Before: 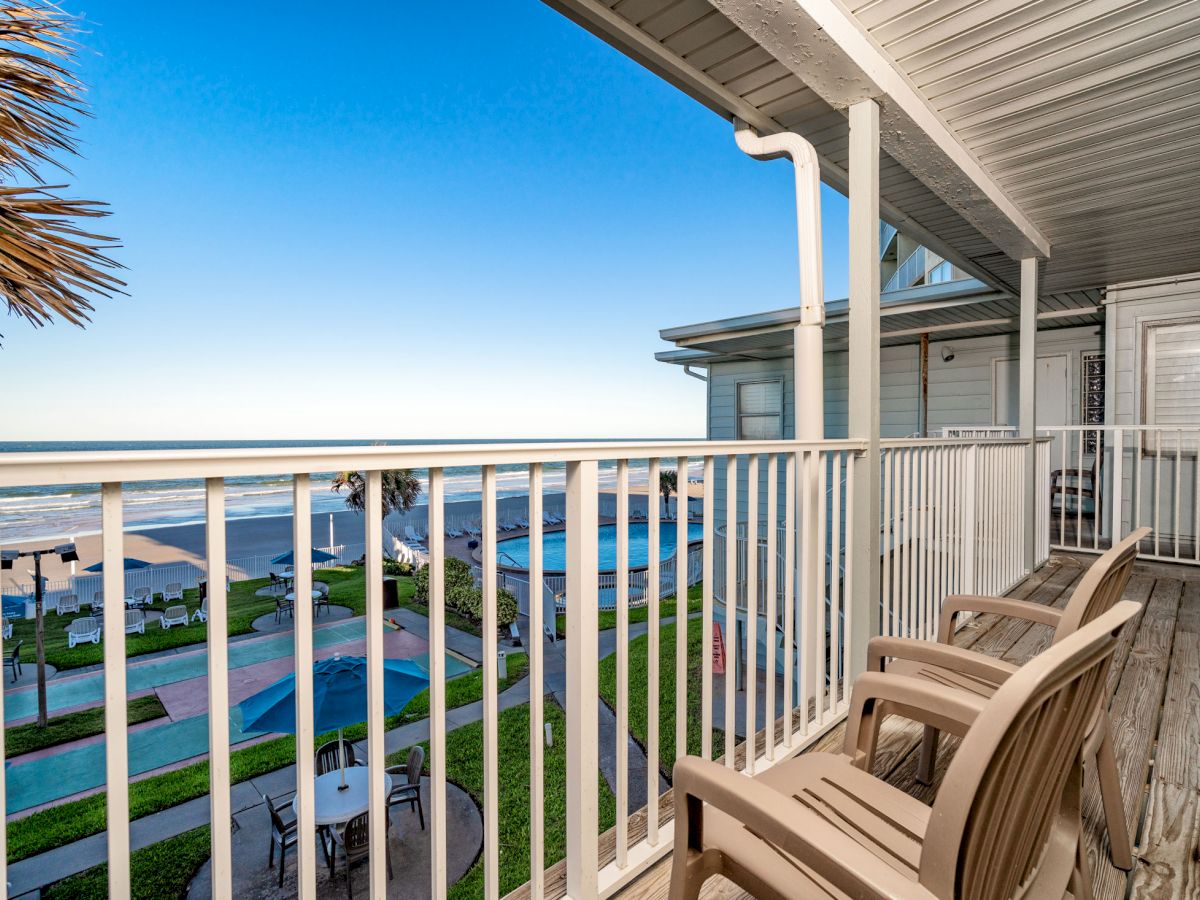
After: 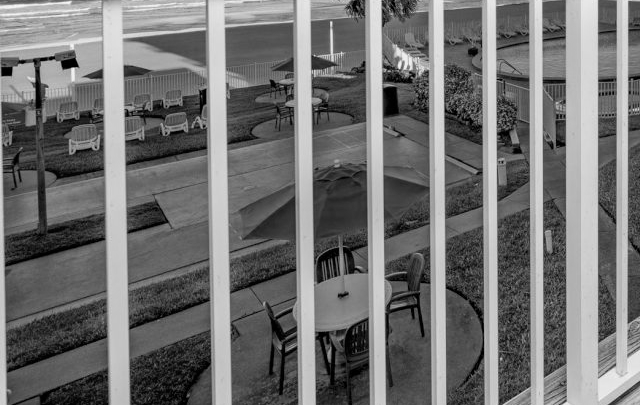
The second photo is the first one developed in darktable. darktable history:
monochrome: a 26.22, b 42.67, size 0.8
white balance: red 1.127, blue 0.943
crop and rotate: top 54.778%, right 46.61%, bottom 0.159%
